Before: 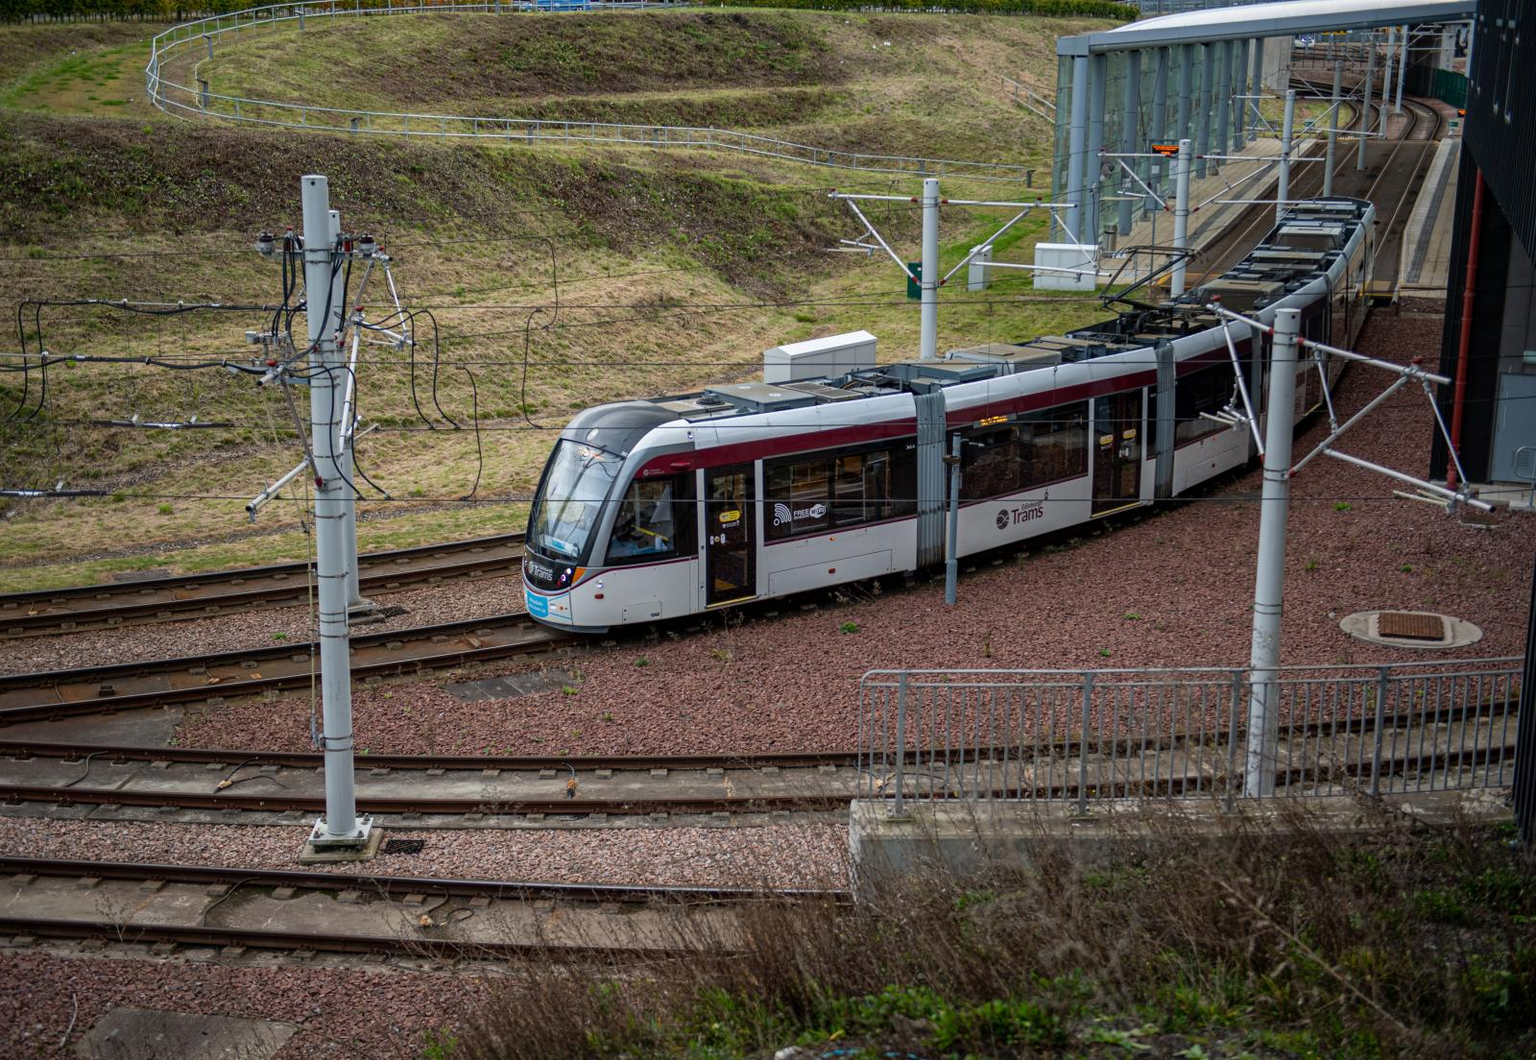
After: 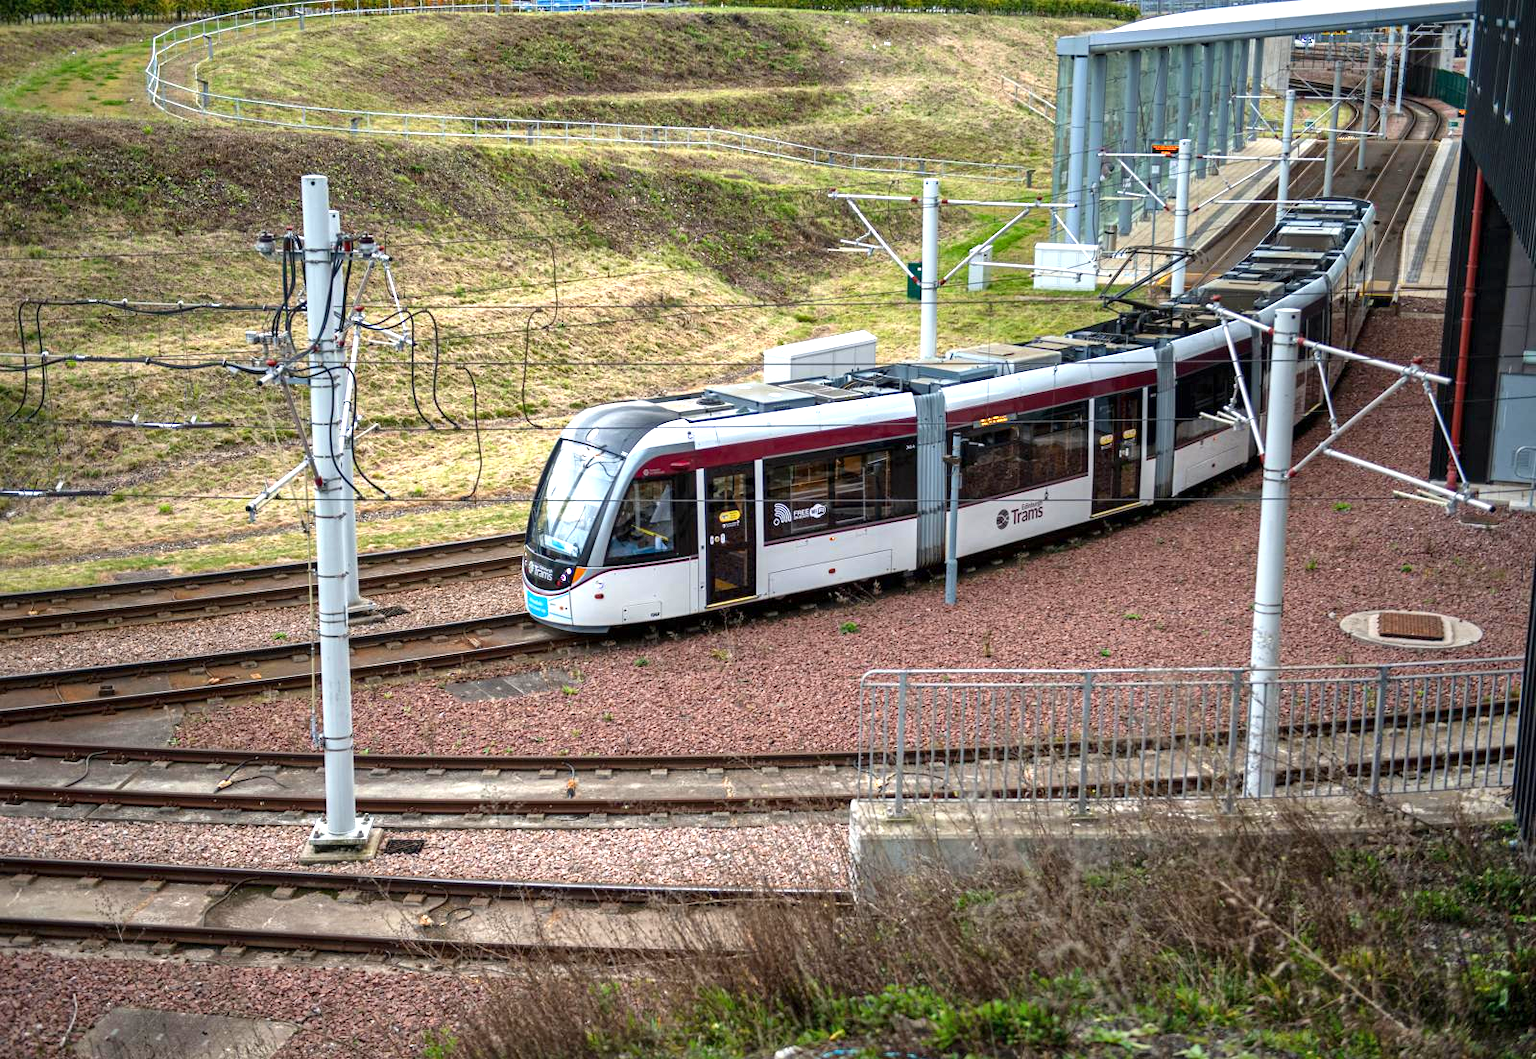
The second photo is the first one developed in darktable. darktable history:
exposure: exposure 1.256 EV, compensate exposure bias true, compensate highlight preservation false
shadows and highlights: soften with gaussian
